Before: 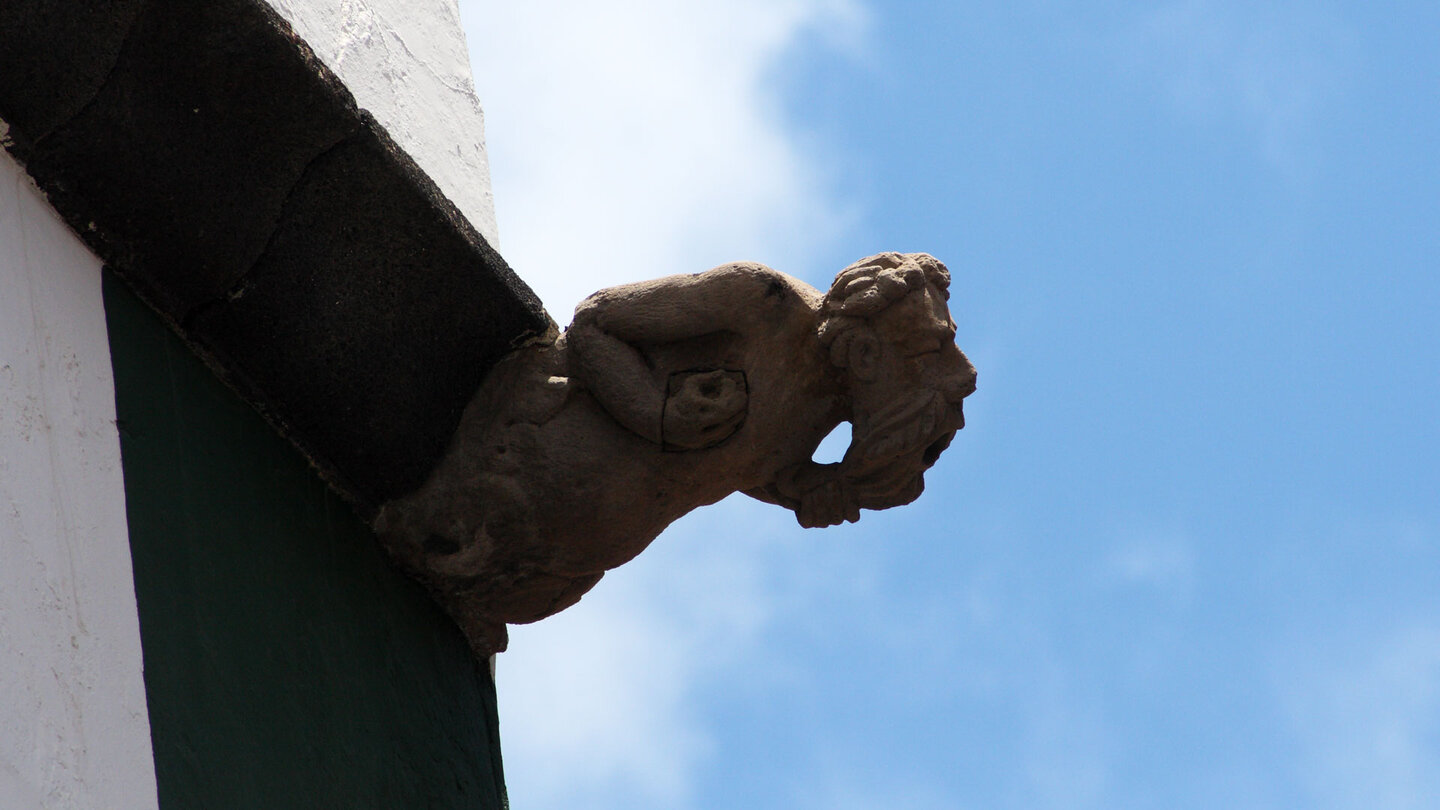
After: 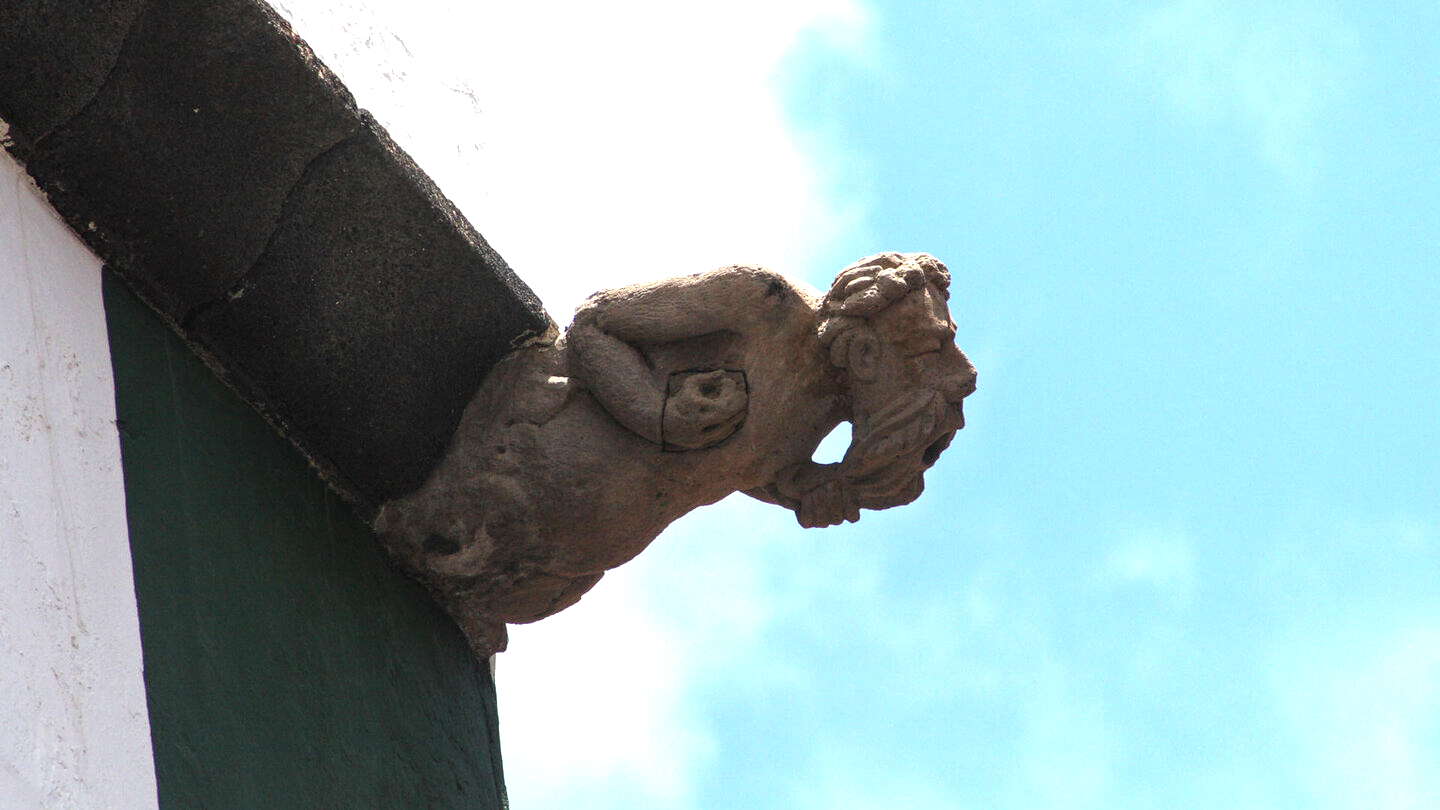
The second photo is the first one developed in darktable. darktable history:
local contrast: on, module defaults
exposure: black level correction 0, exposure 1.032 EV, compensate highlight preservation false
